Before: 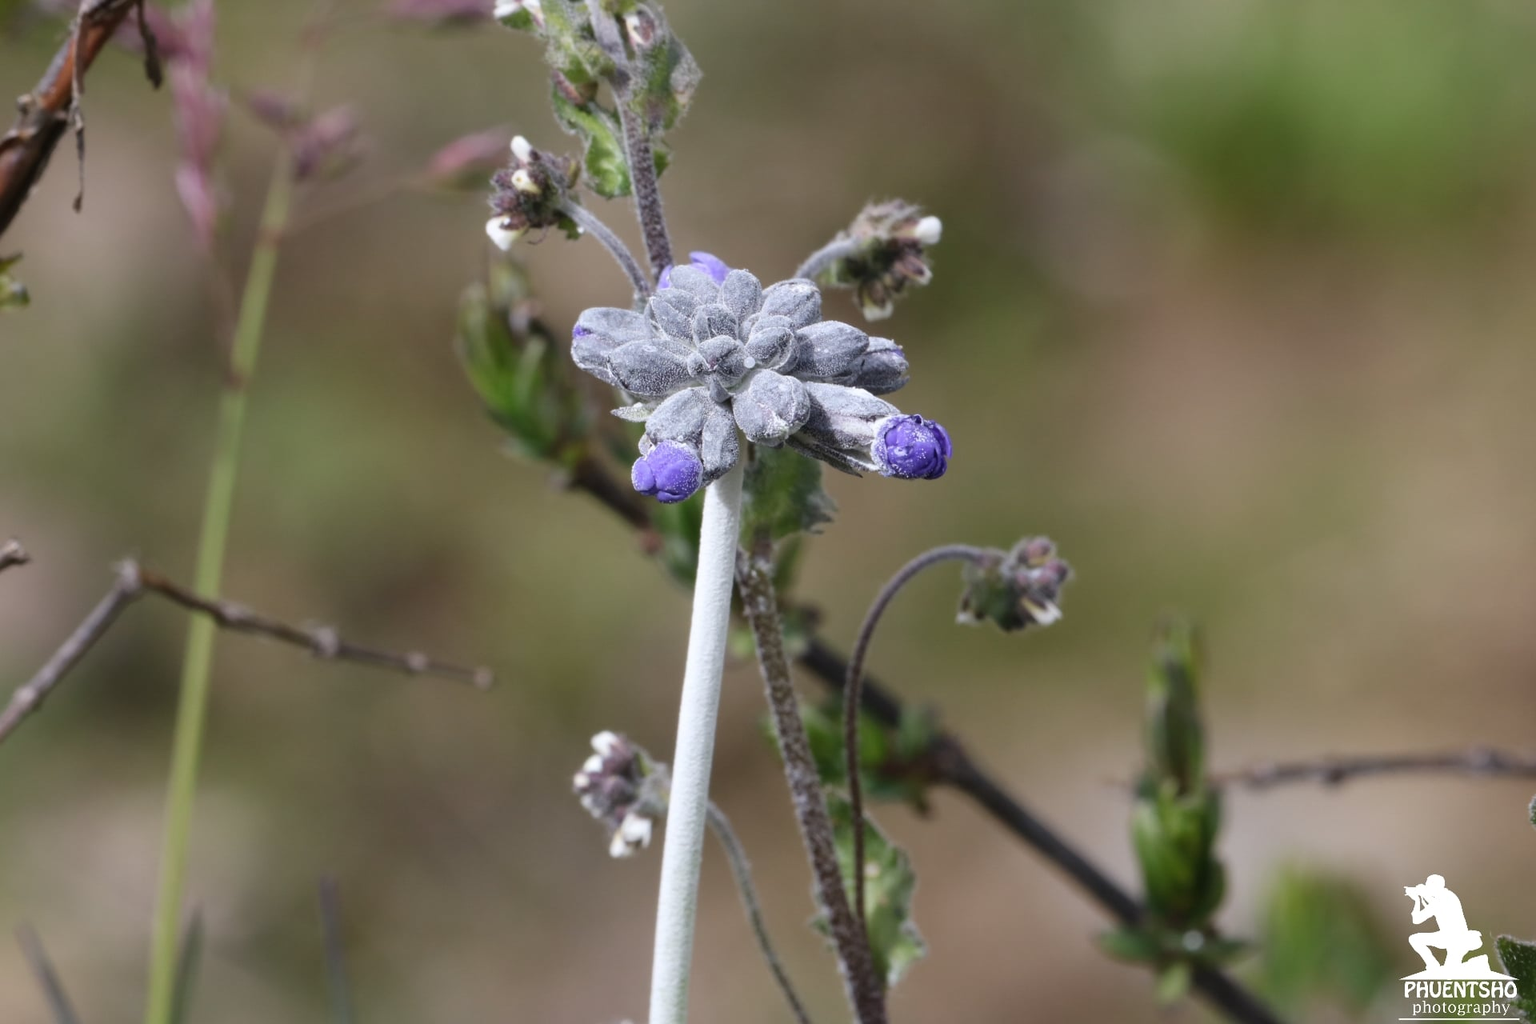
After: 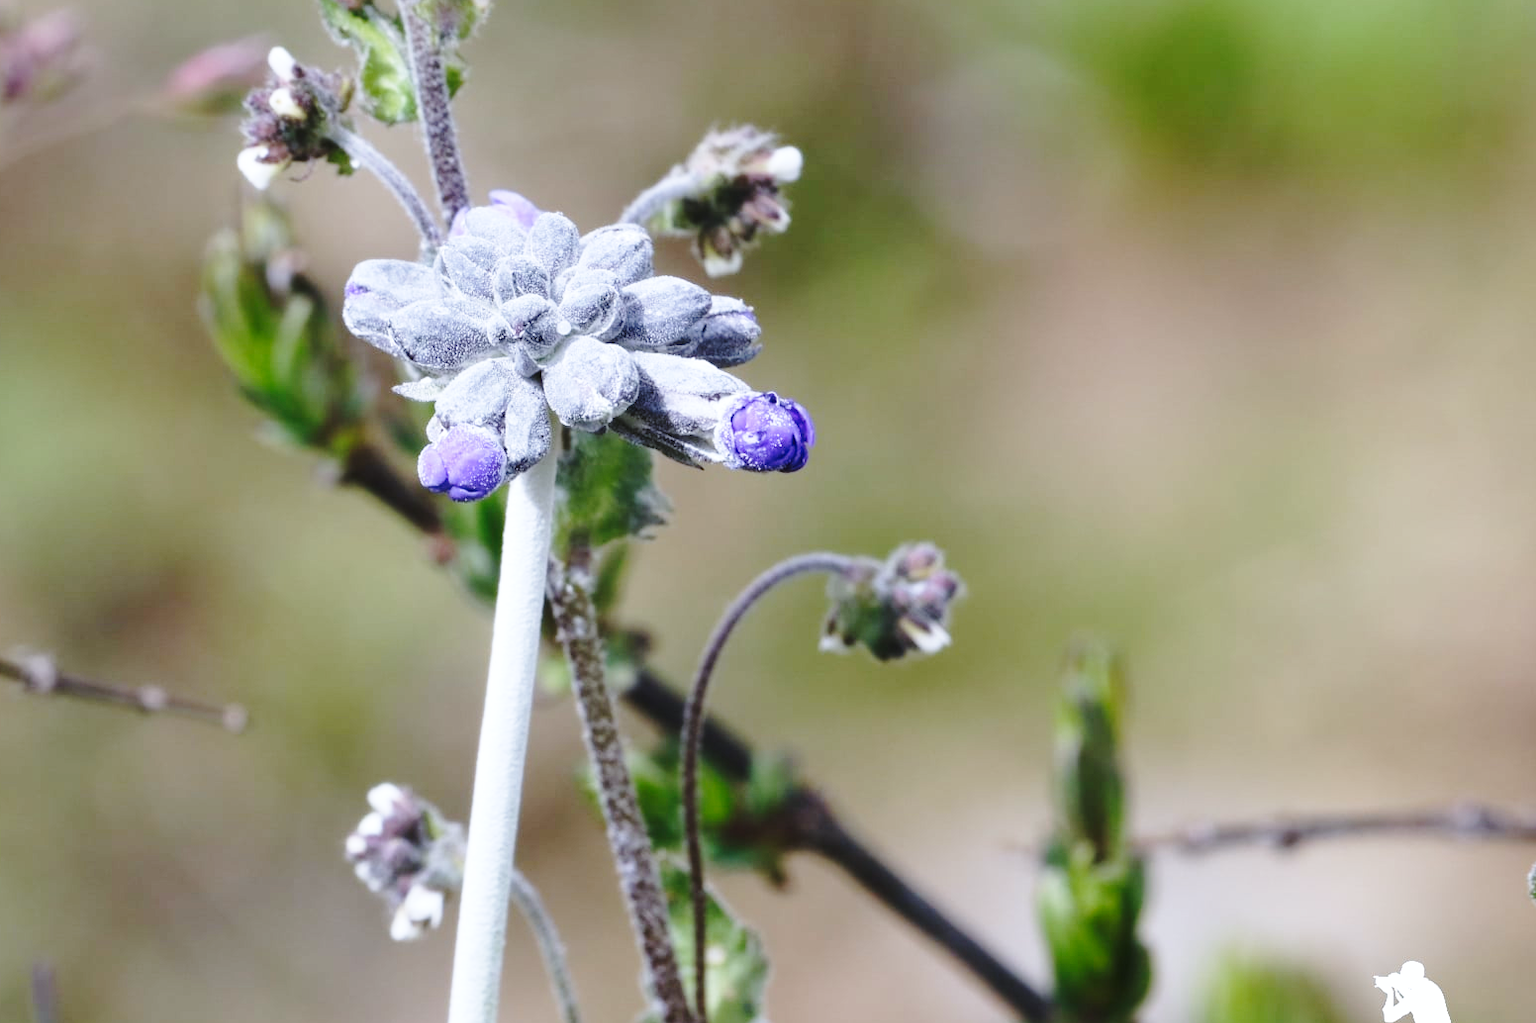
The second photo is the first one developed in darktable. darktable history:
base curve: curves: ch0 [(0, 0) (0.032, 0.037) (0.105, 0.228) (0.435, 0.76) (0.856, 0.983) (1, 1)], preserve colors none
crop: left 19.159%, top 9.58%, bottom 9.58%
white balance: red 0.954, blue 1.079
